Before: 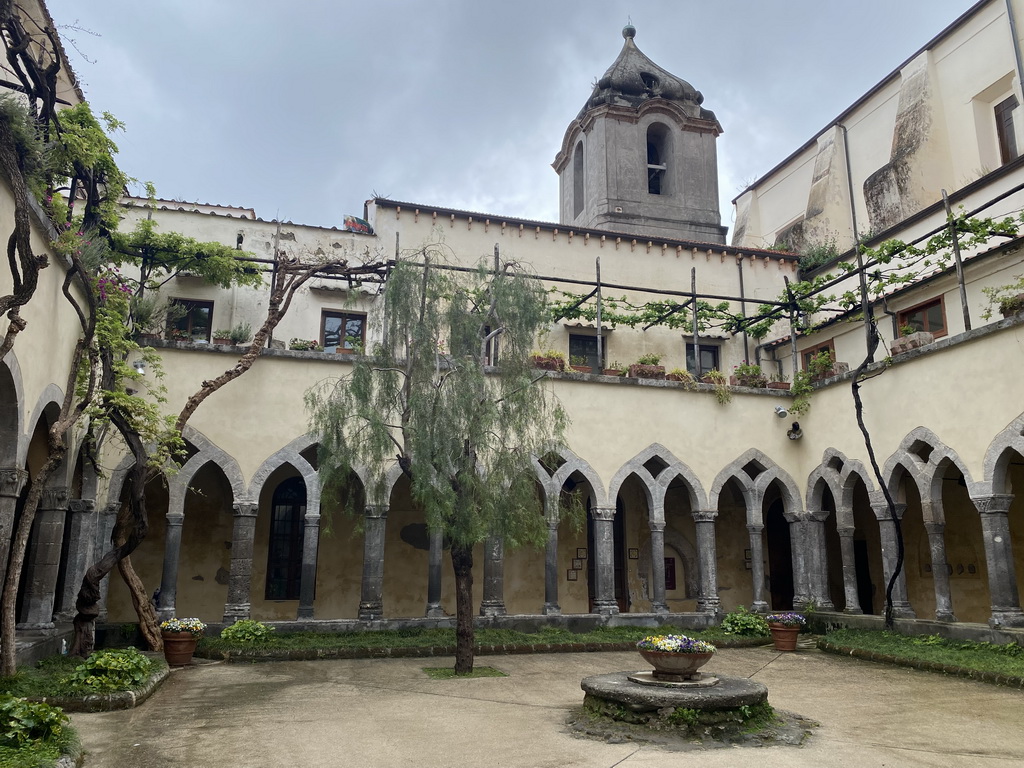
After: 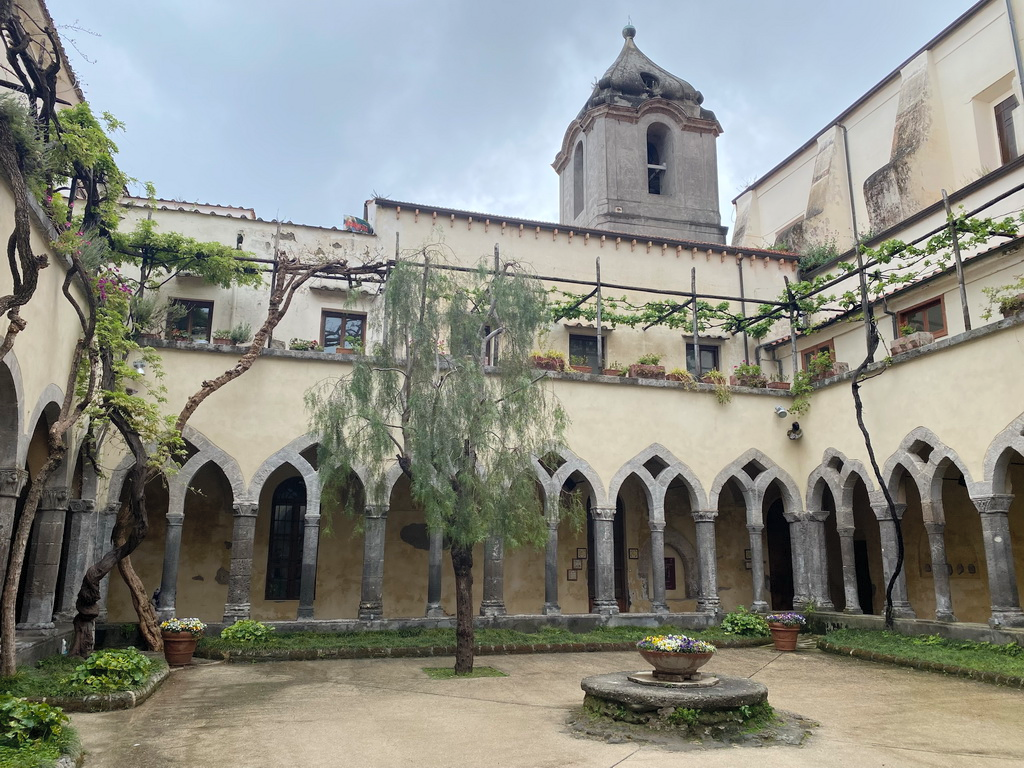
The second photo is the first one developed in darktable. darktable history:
contrast brightness saturation: brightness 0.118
